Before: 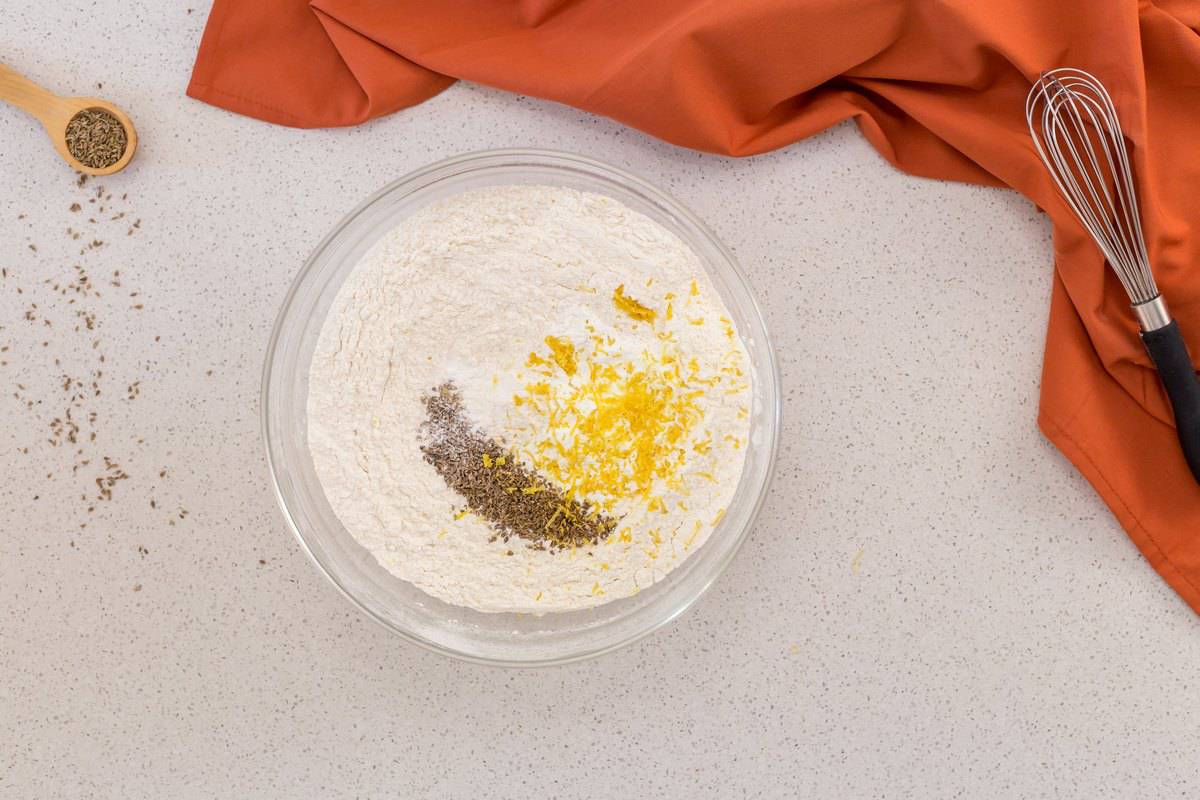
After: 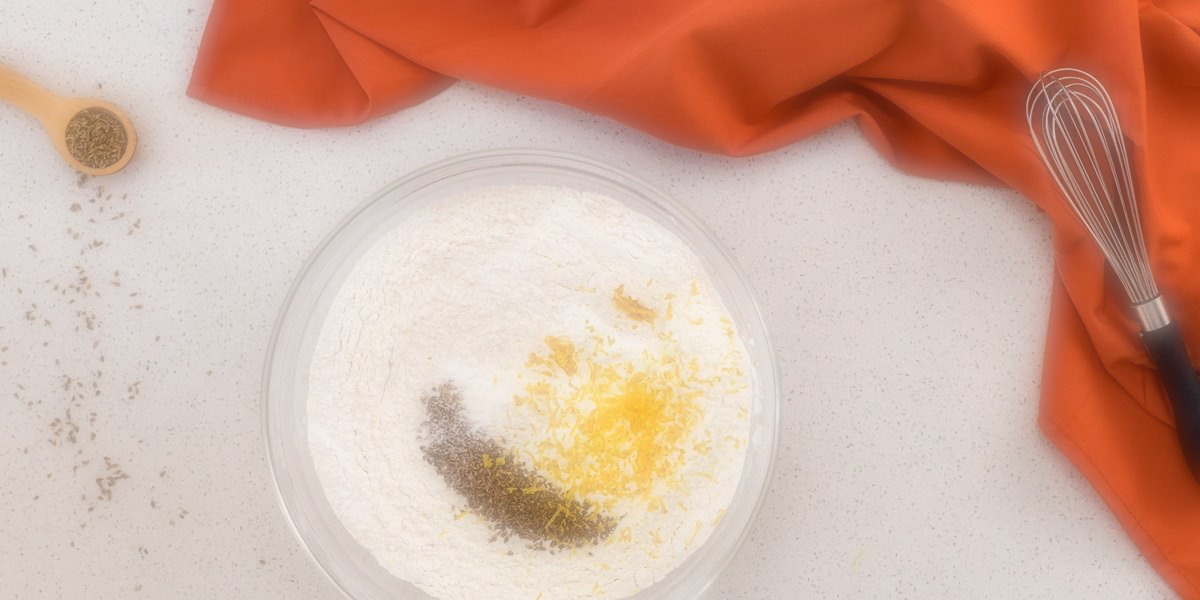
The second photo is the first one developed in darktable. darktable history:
crop: bottom 24.988%
soften: on, module defaults
